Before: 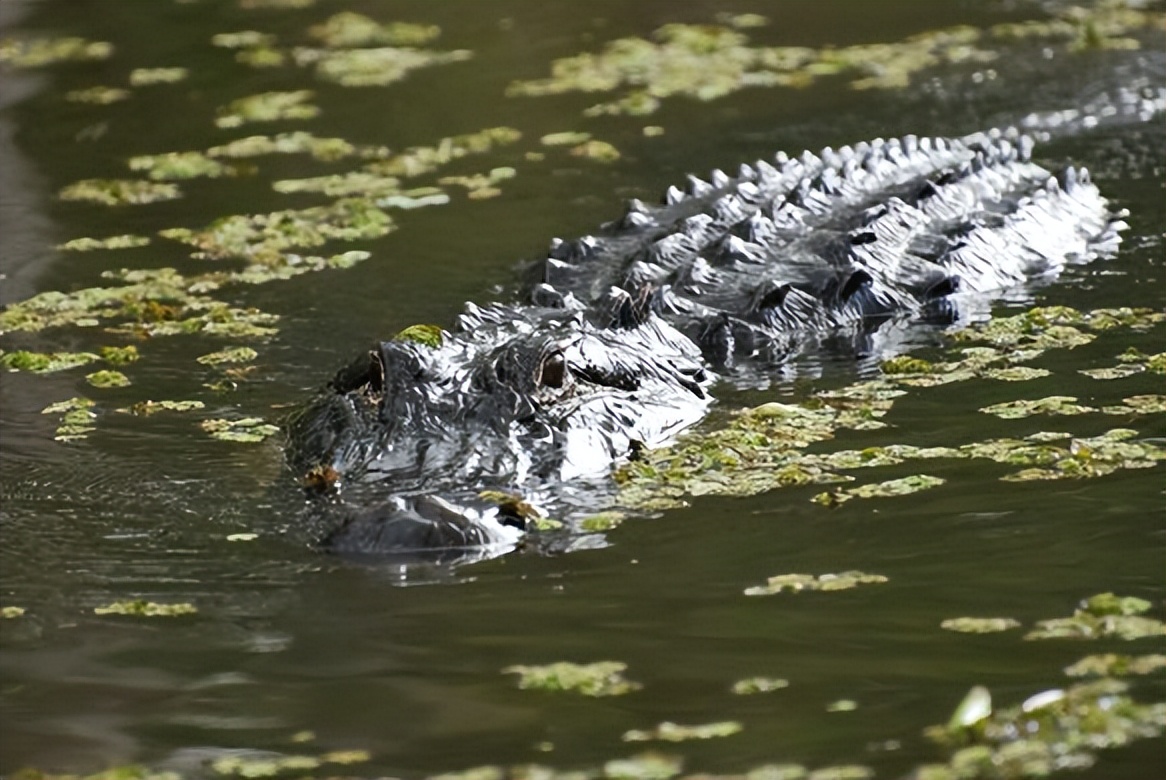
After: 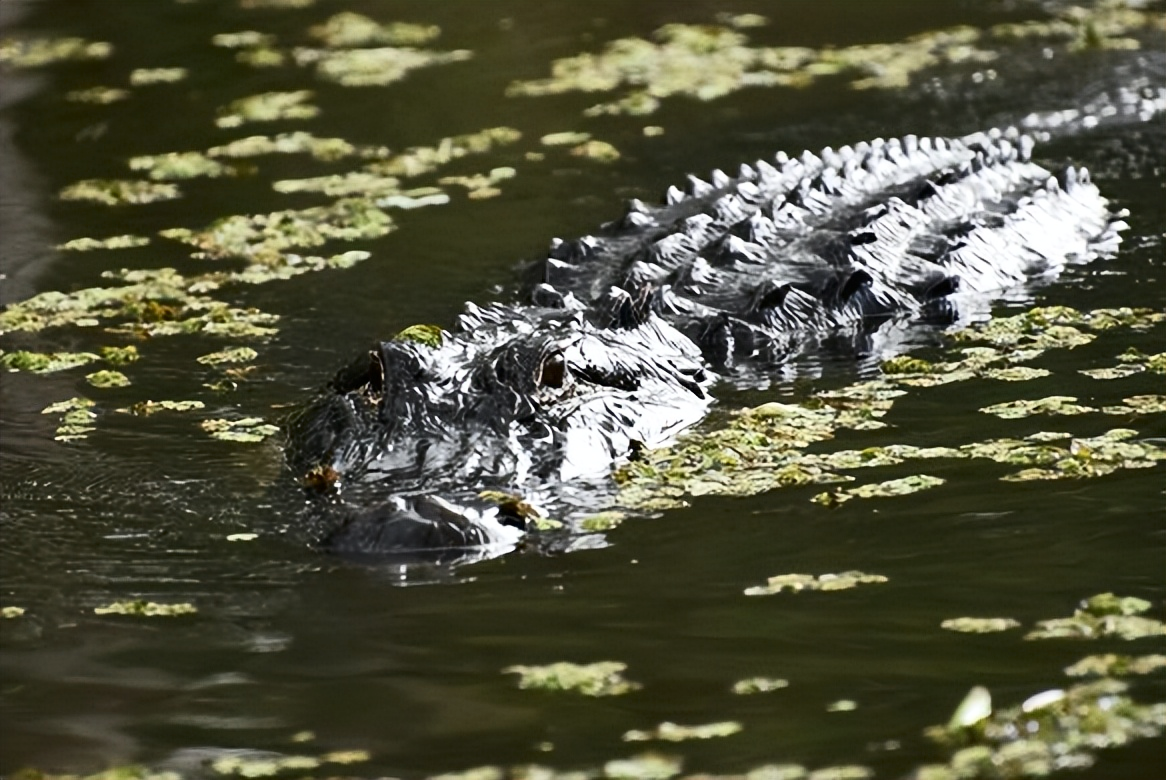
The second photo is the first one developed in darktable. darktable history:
color zones: curves: ch0 [(0.224, 0.526) (0.75, 0.5)]; ch1 [(0.055, 0.526) (0.224, 0.761) (0.377, 0.526) (0.75, 0.5)]
contrast brightness saturation: contrast 0.25, saturation -0.31
